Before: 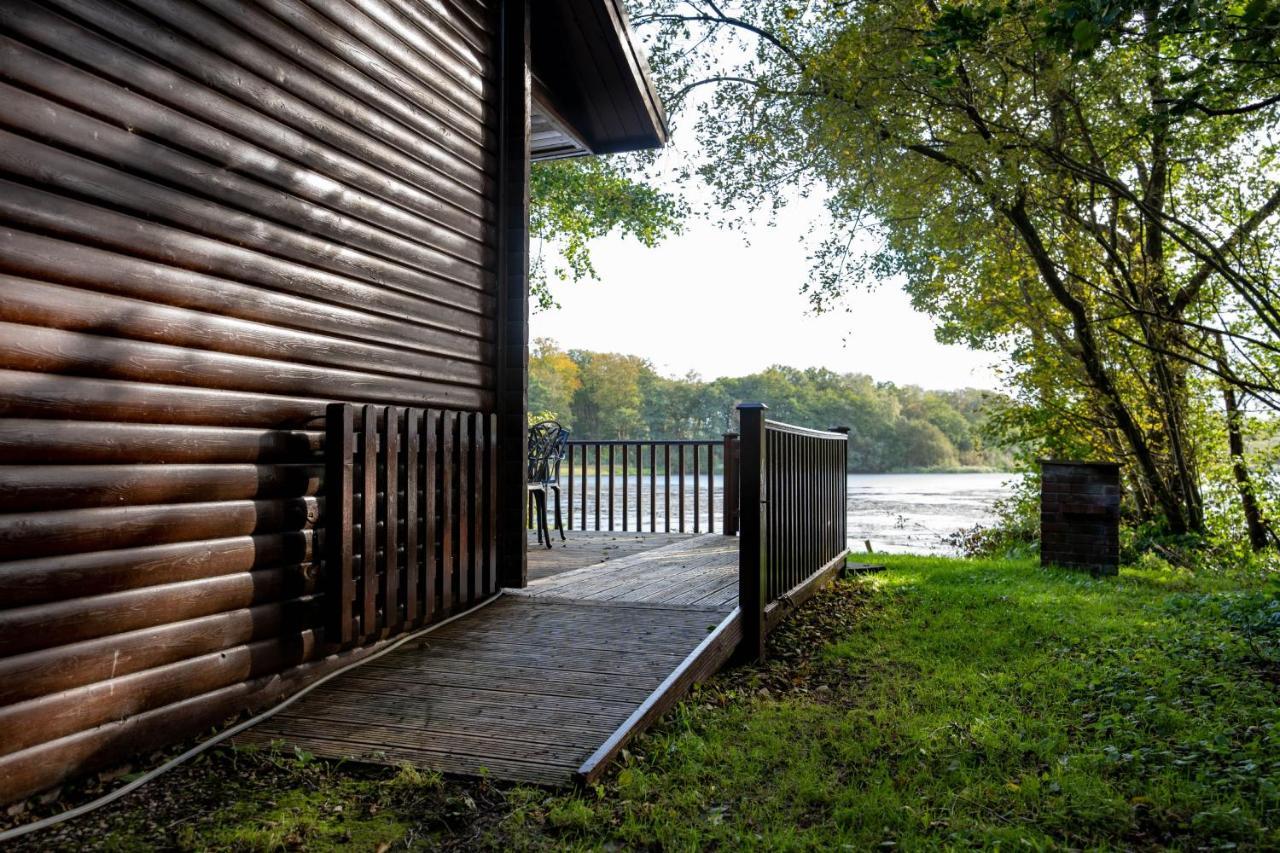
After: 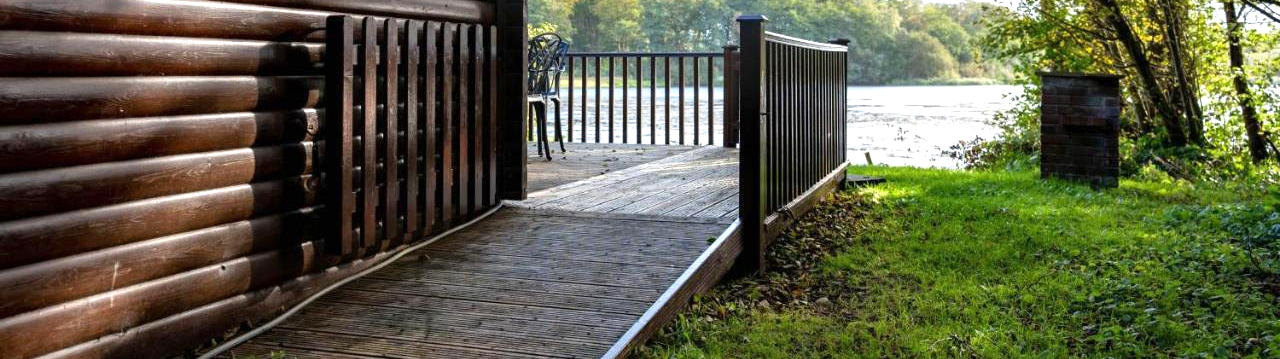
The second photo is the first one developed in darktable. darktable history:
exposure: exposure 0.6 EV, compensate highlight preservation false
tone equalizer: on, module defaults
crop: top 45.582%, bottom 12.277%
